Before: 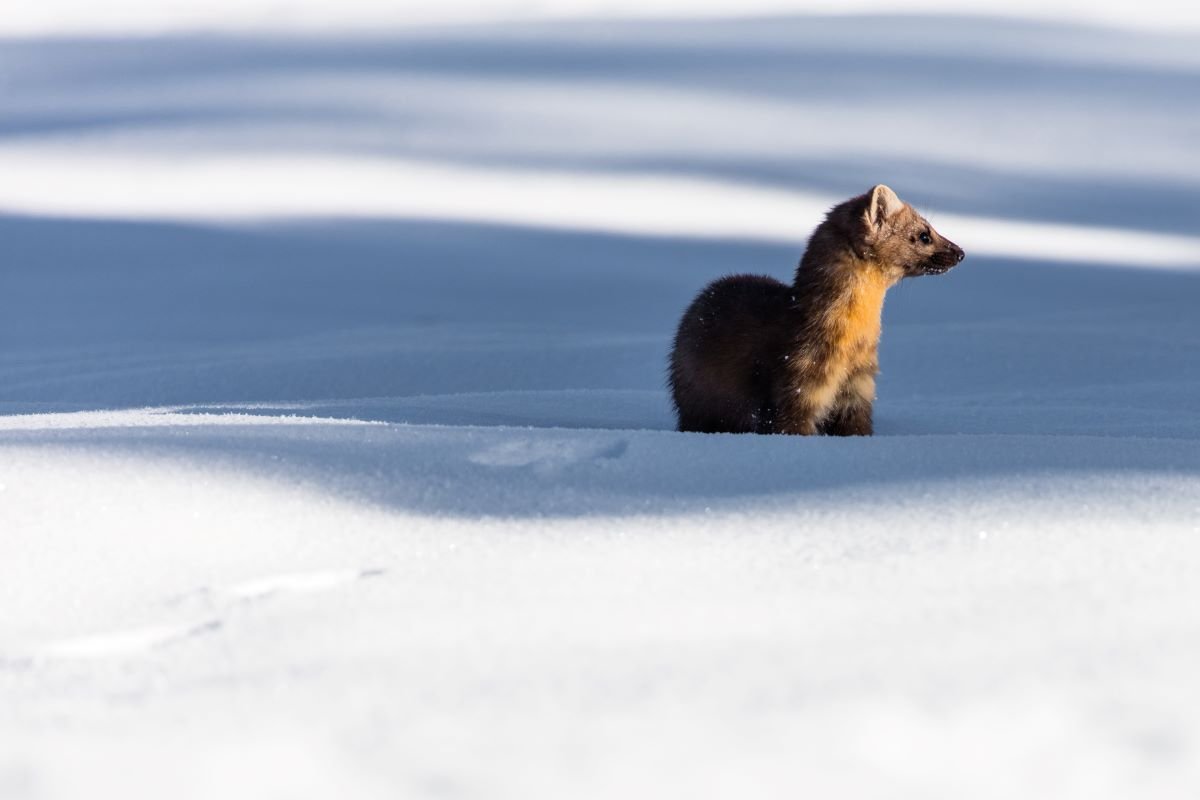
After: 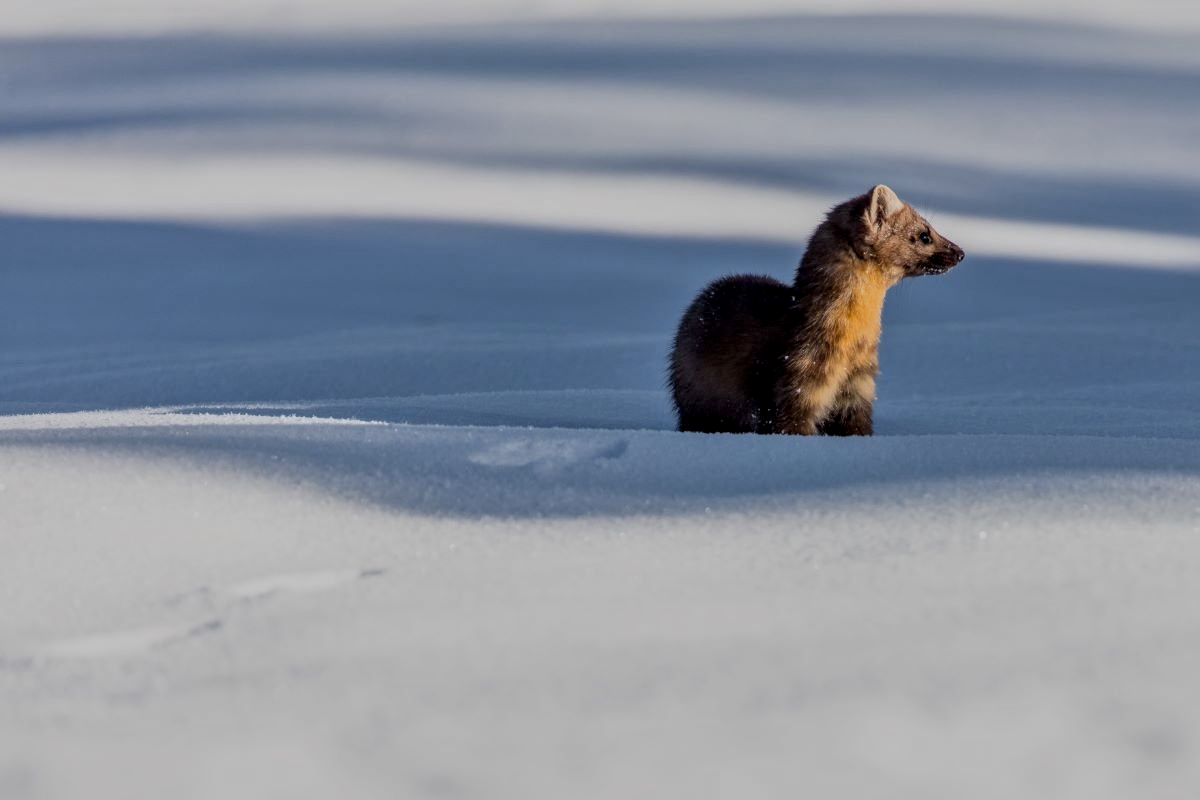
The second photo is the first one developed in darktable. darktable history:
local contrast: detail 130%
tone equalizer: -8 EV -0.002 EV, -7 EV 0.005 EV, -6 EV -0.008 EV, -5 EV 0.007 EV, -4 EV -0.042 EV, -3 EV -0.233 EV, -2 EV -0.662 EV, -1 EV -0.983 EV, +0 EV -0.969 EV, smoothing diameter 2%, edges refinement/feathering 20, mask exposure compensation -1.57 EV, filter diffusion 5
